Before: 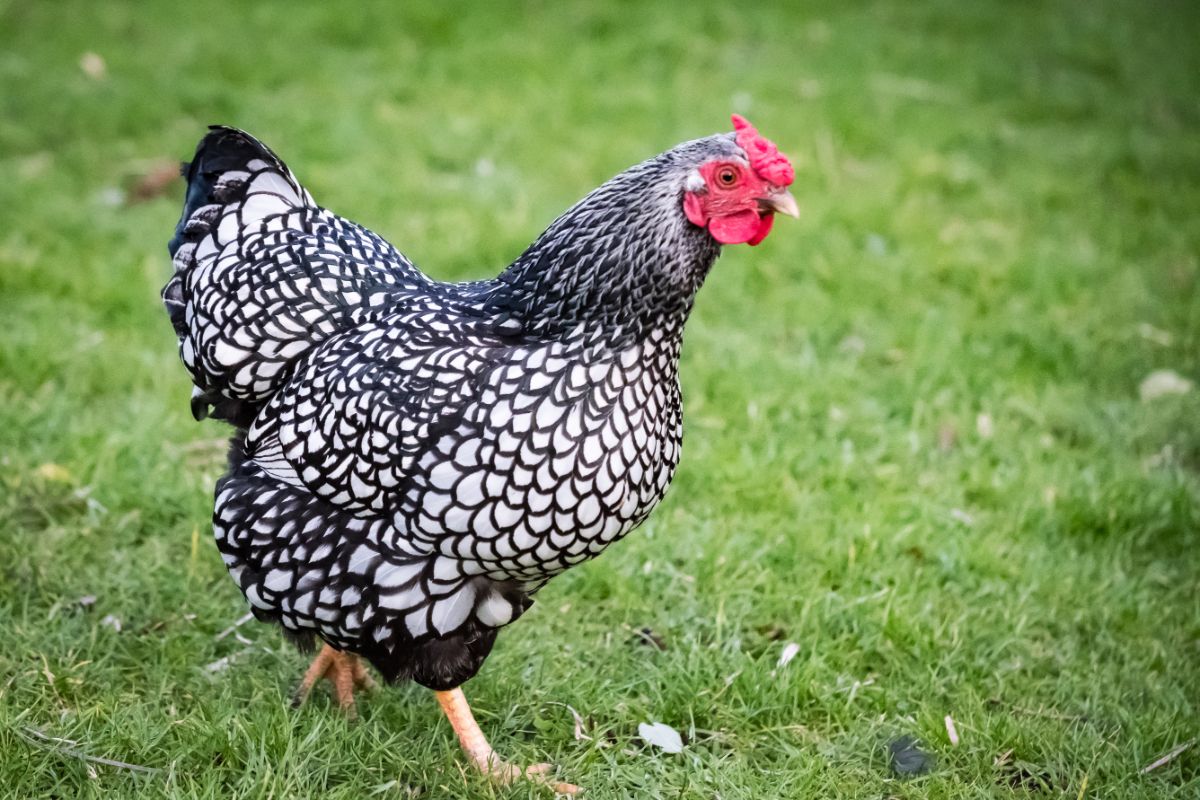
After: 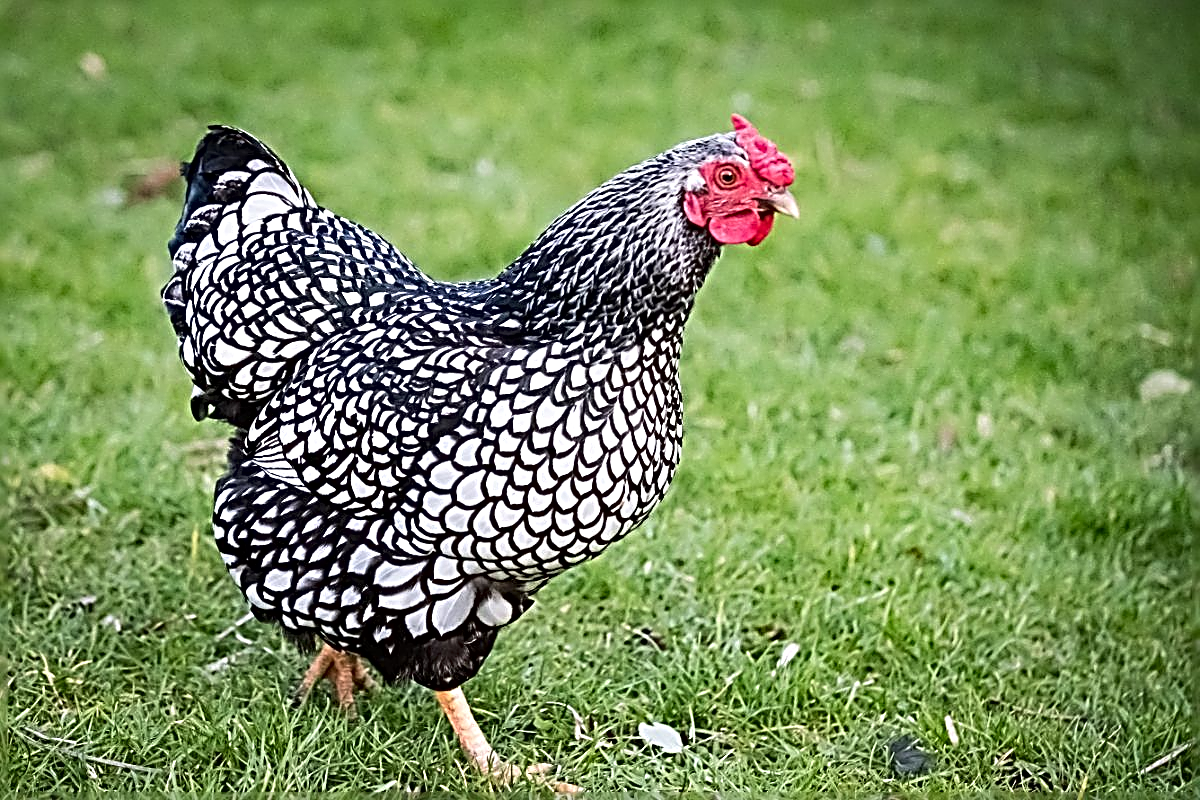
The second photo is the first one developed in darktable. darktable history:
sharpen: radius 3.161, amount 1.719
contrast brightness saturation: contrast 0.074
